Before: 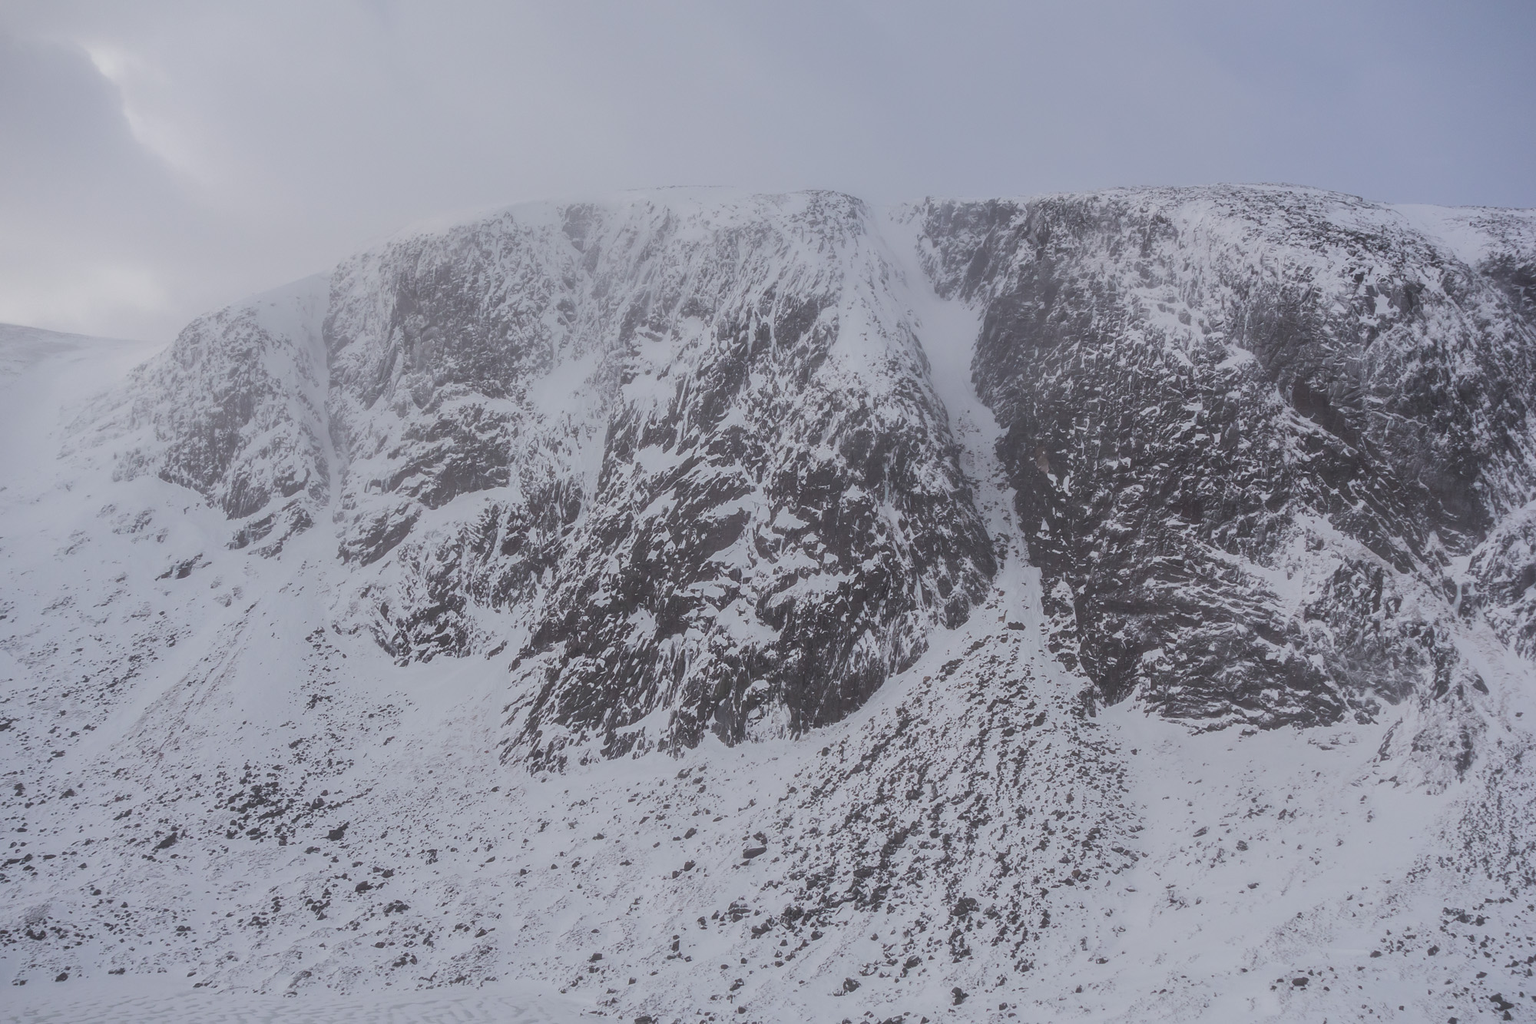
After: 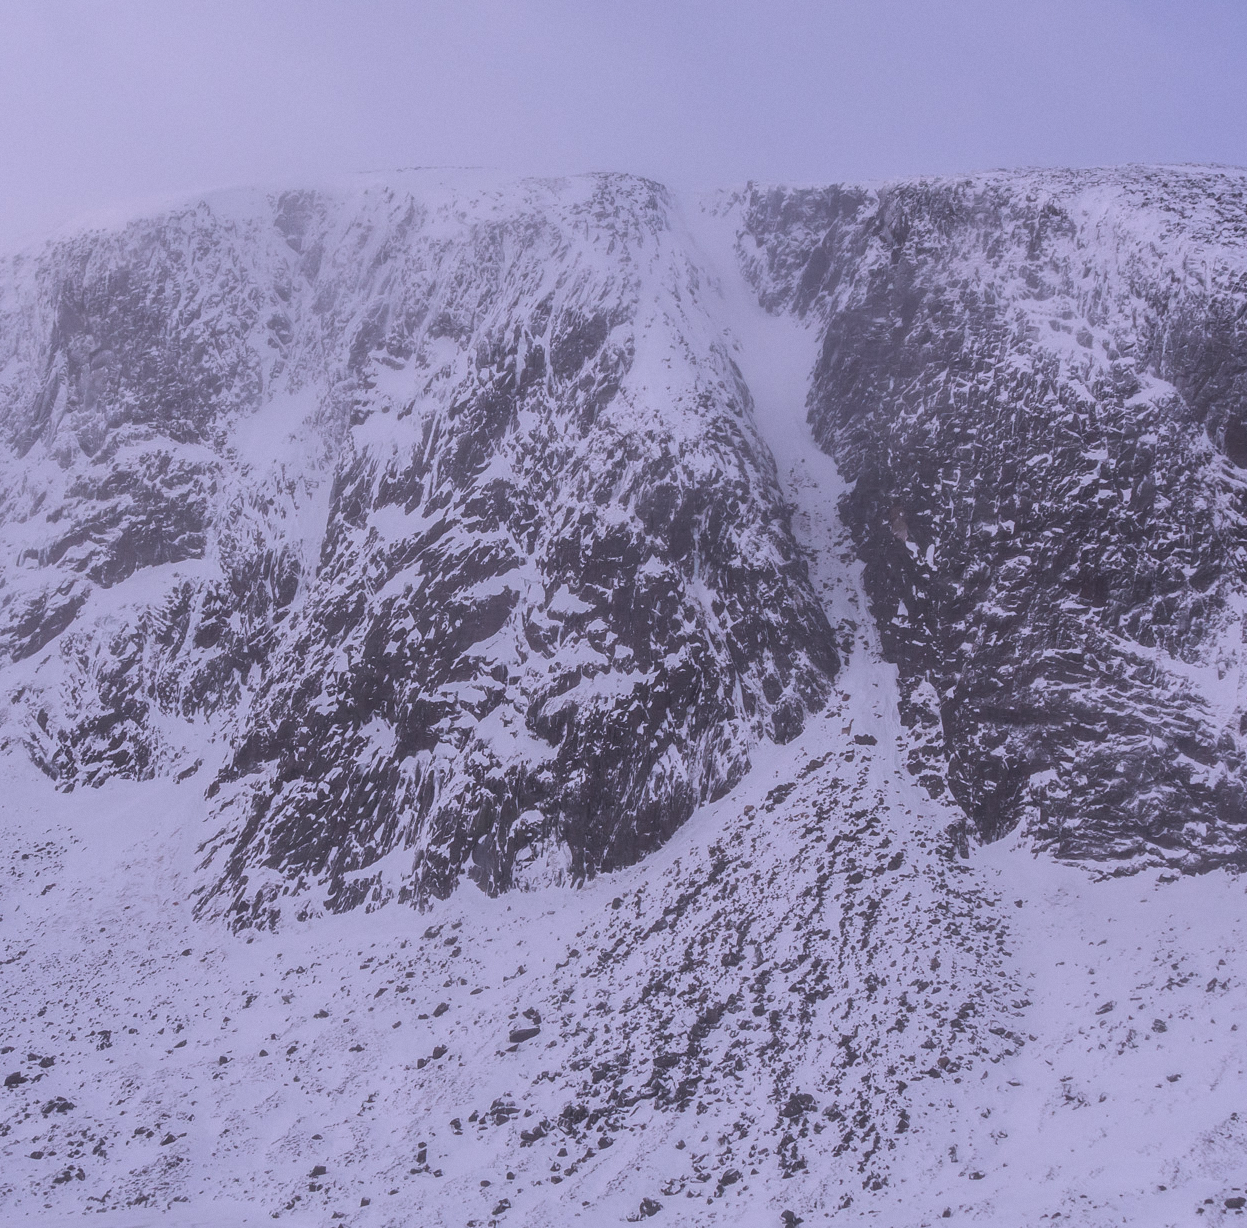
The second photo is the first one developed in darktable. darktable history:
white balance: red 1.042, blue 1.17
levels: levels [0, 0.51, 1]
crop and rotate: left 22.918%, top 5.629%, right 14.711%, bottom 2.247%
grain: coarseness 0.09 ISO, strength 10%
